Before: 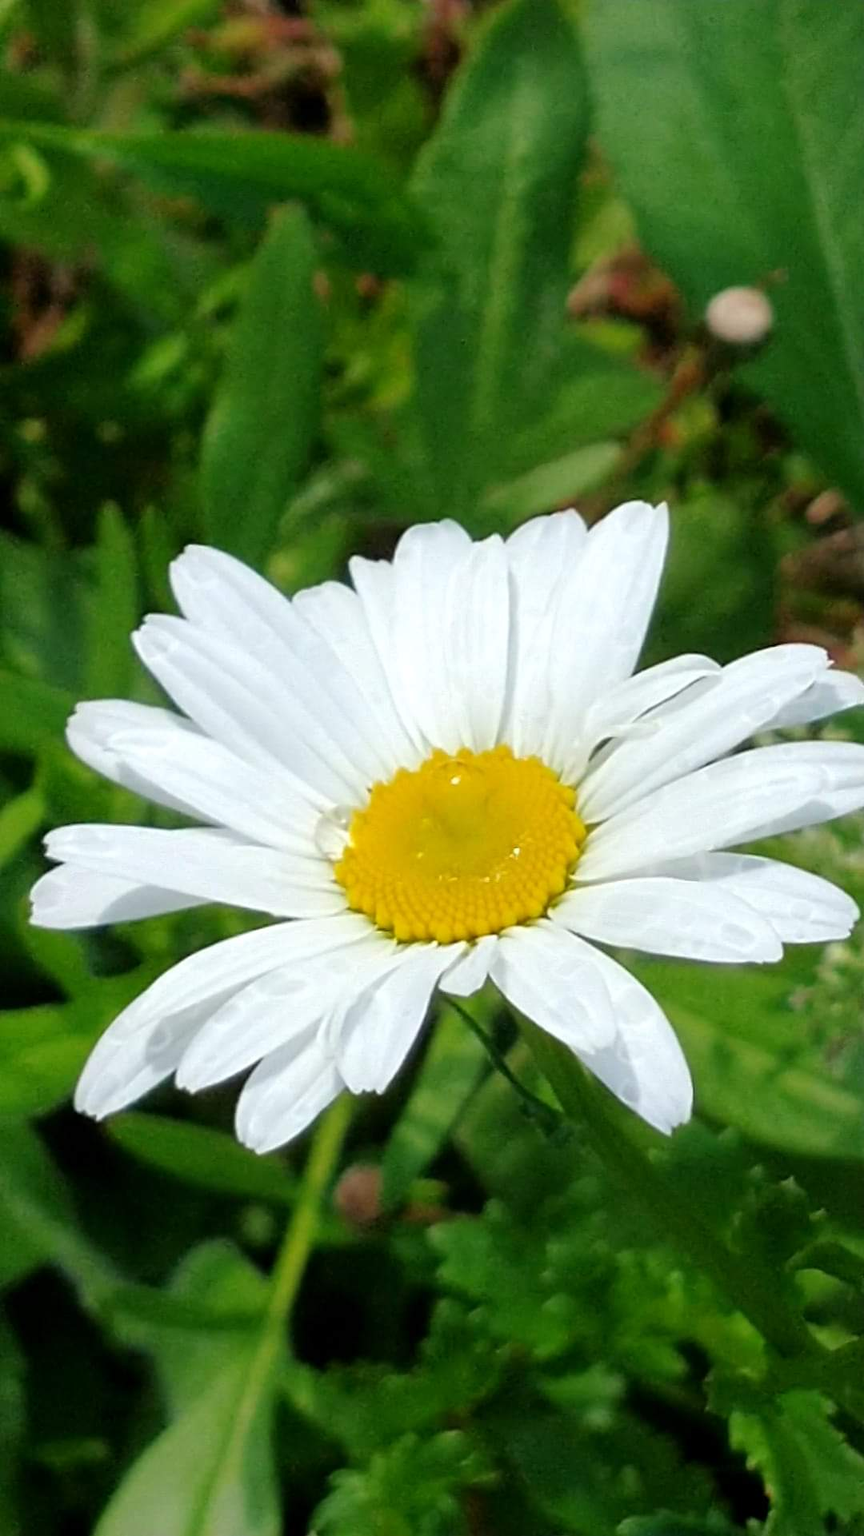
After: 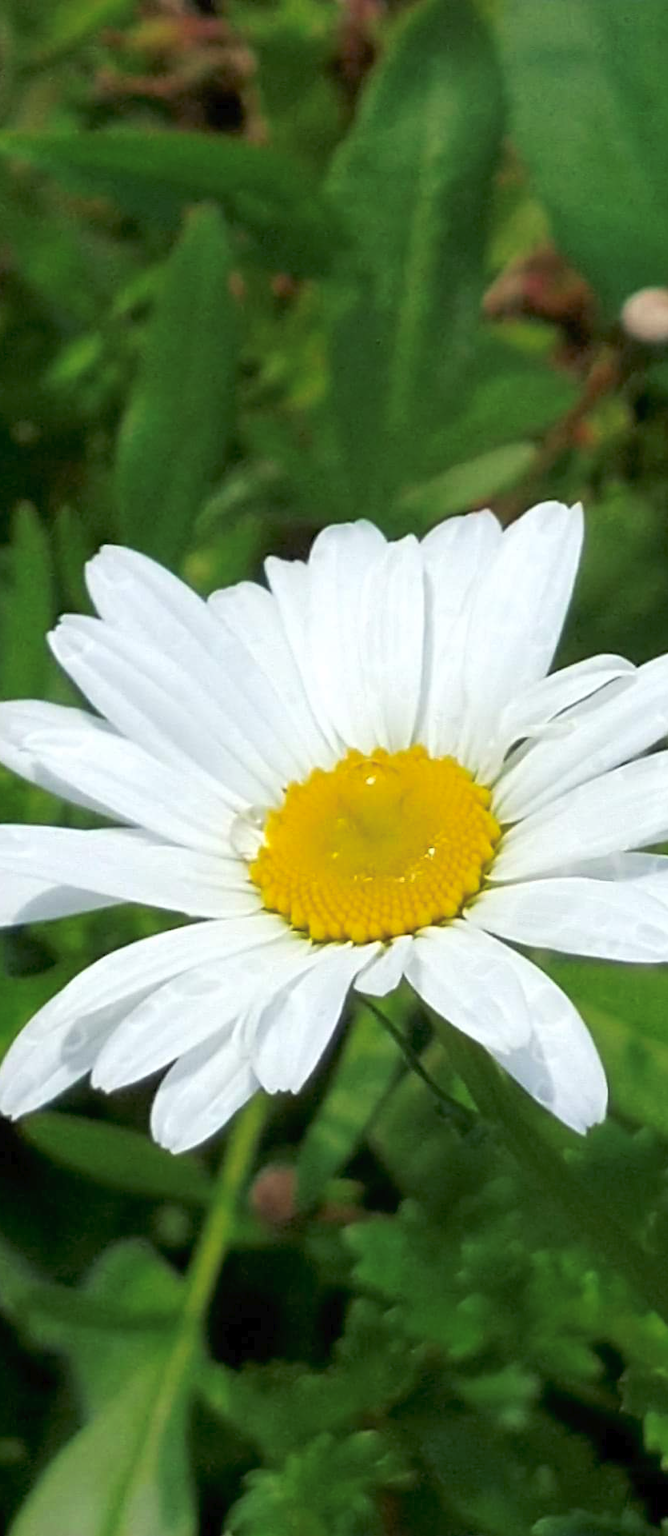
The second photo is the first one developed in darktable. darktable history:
crop: left 9.88%, right 12.664%
tone curve: curves: ch0 [(0, 0) (0.003, 0.013) (0.011, 0.02) (0.025, 0.037) (0.044, 0.068) (0.069, 0.108) (0.1, 0.138) (0.136, 0.168) (0.177, 0.203) (0.224, 0.241) (0.277, 0.281) (0.335, 0.328) (0.399, 0.382) (0.468, 0.448) (0.543, 0.519) (0.623, 0.603) (0.709, 0.705) (0.801, 0.808) (0.898, 0.903) (1, 1)], preserve colors none
